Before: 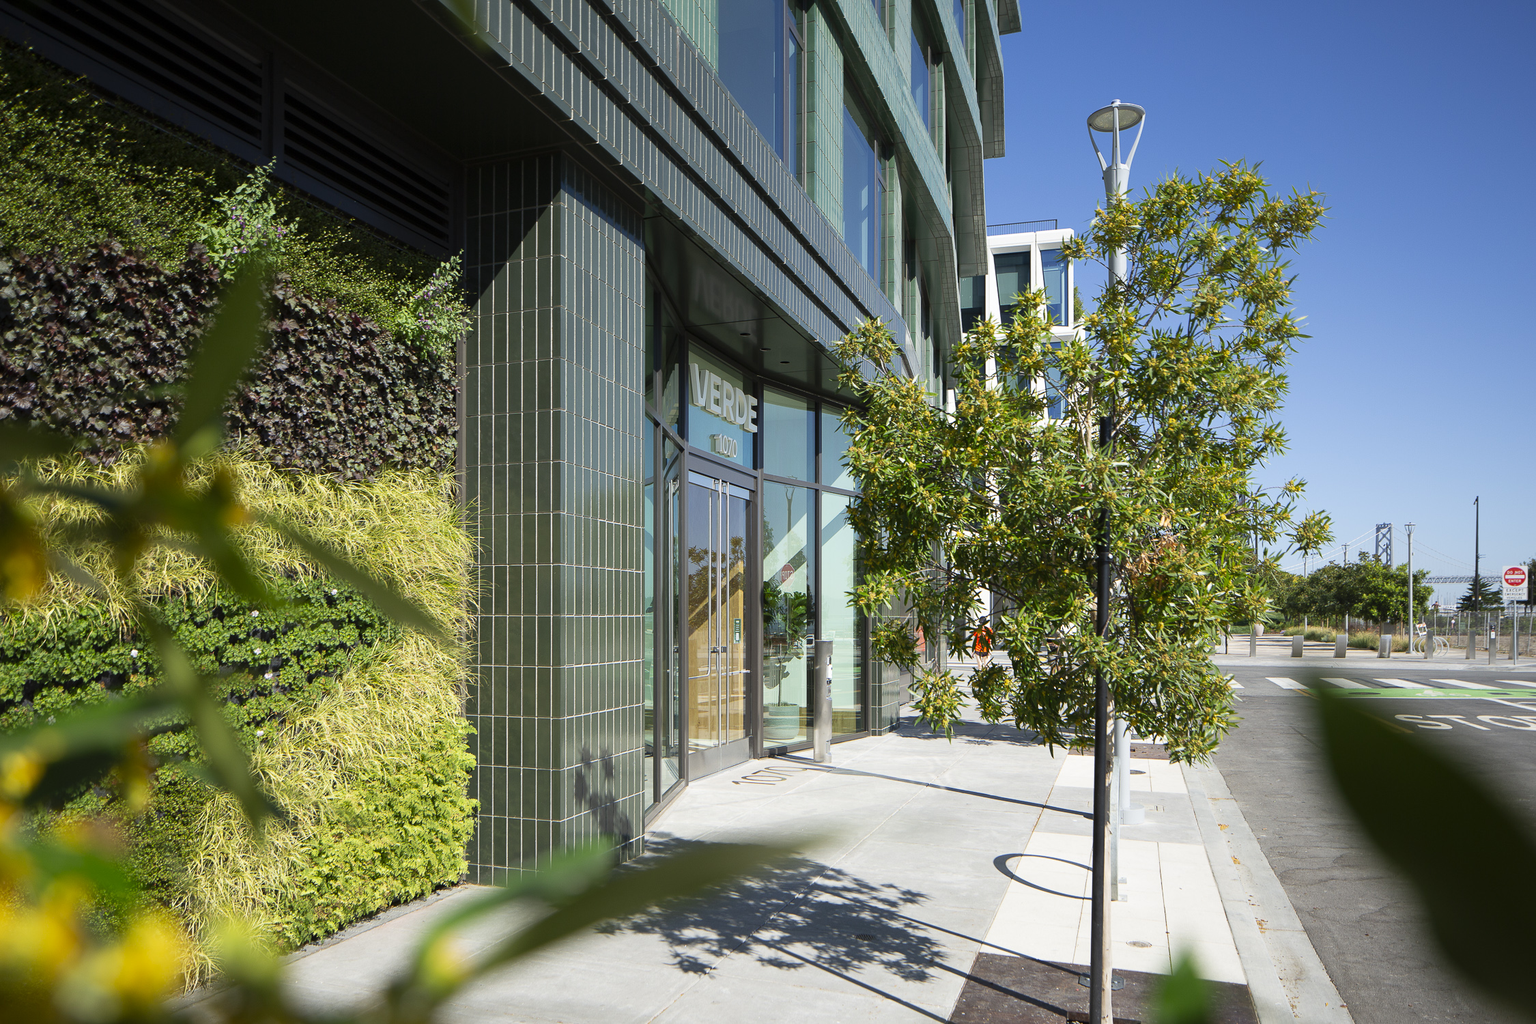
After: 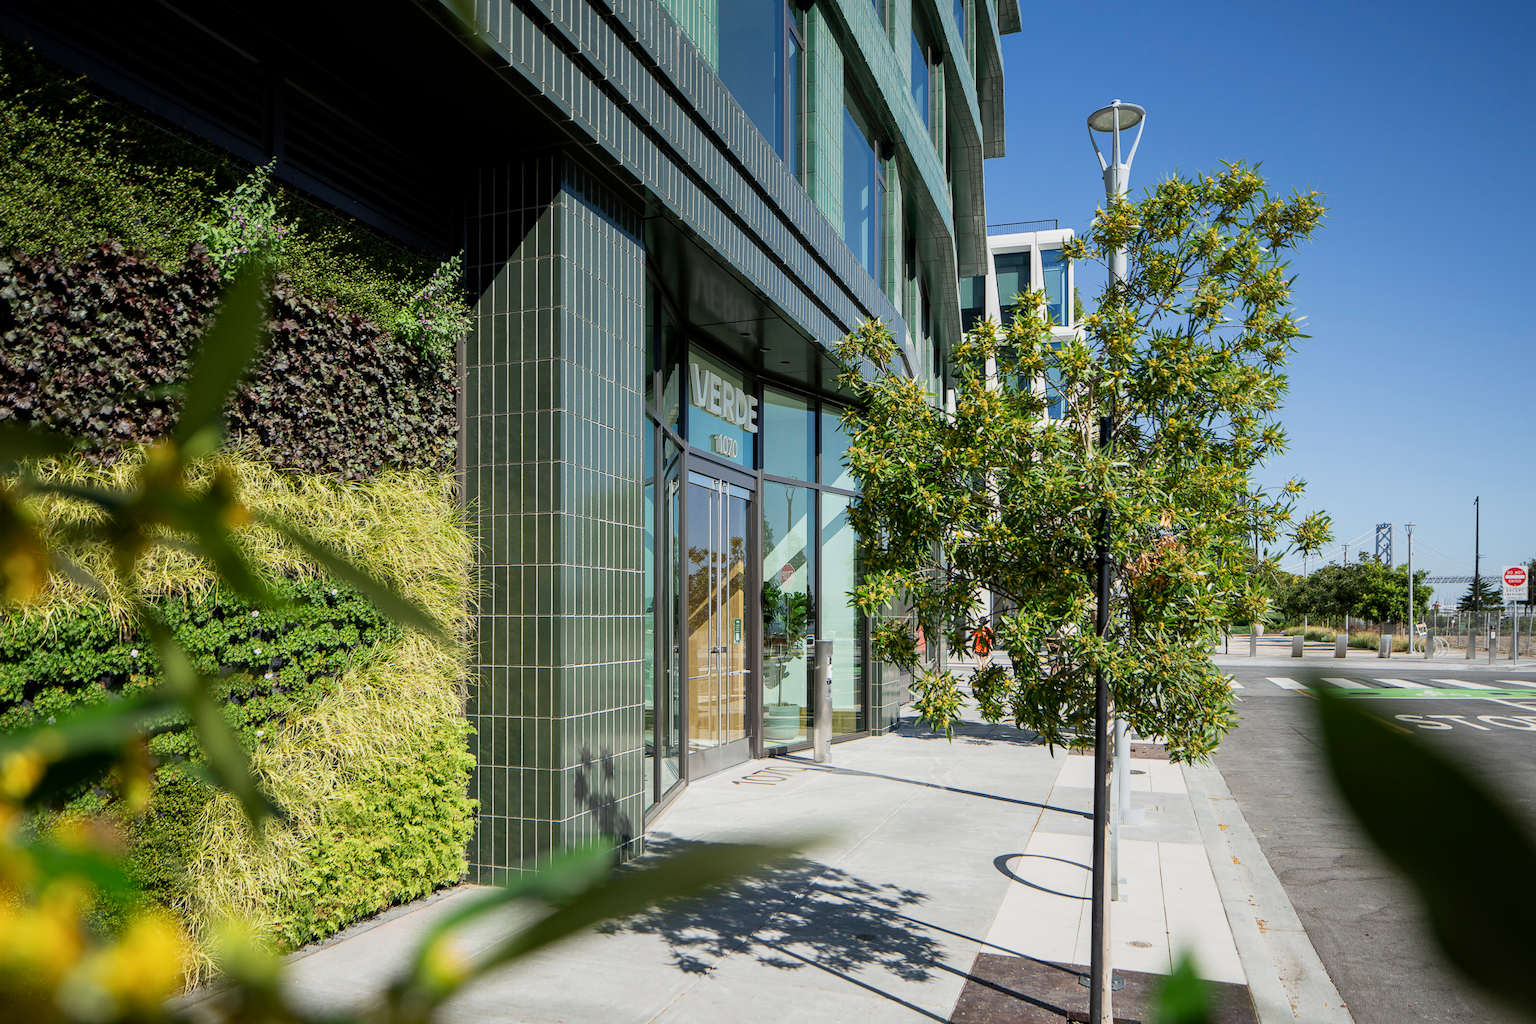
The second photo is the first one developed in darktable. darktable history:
local contrast: on, module defaults
filmic rgb: black relative exposure -14.24 EV, white relative exposure 3.37 EV, hardness 7.85, contrast 0.992
